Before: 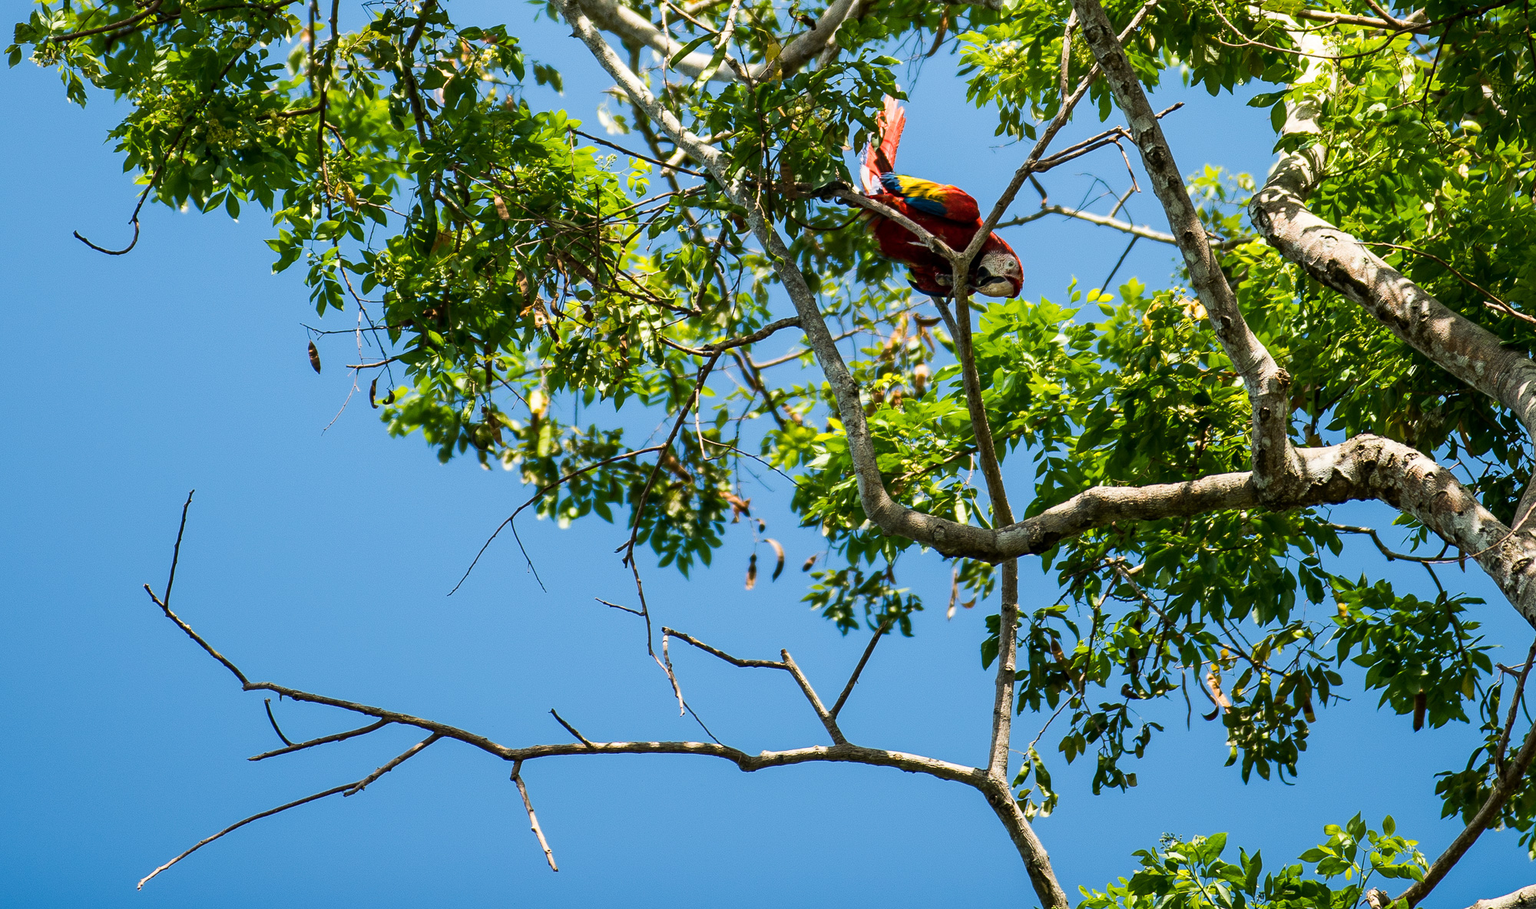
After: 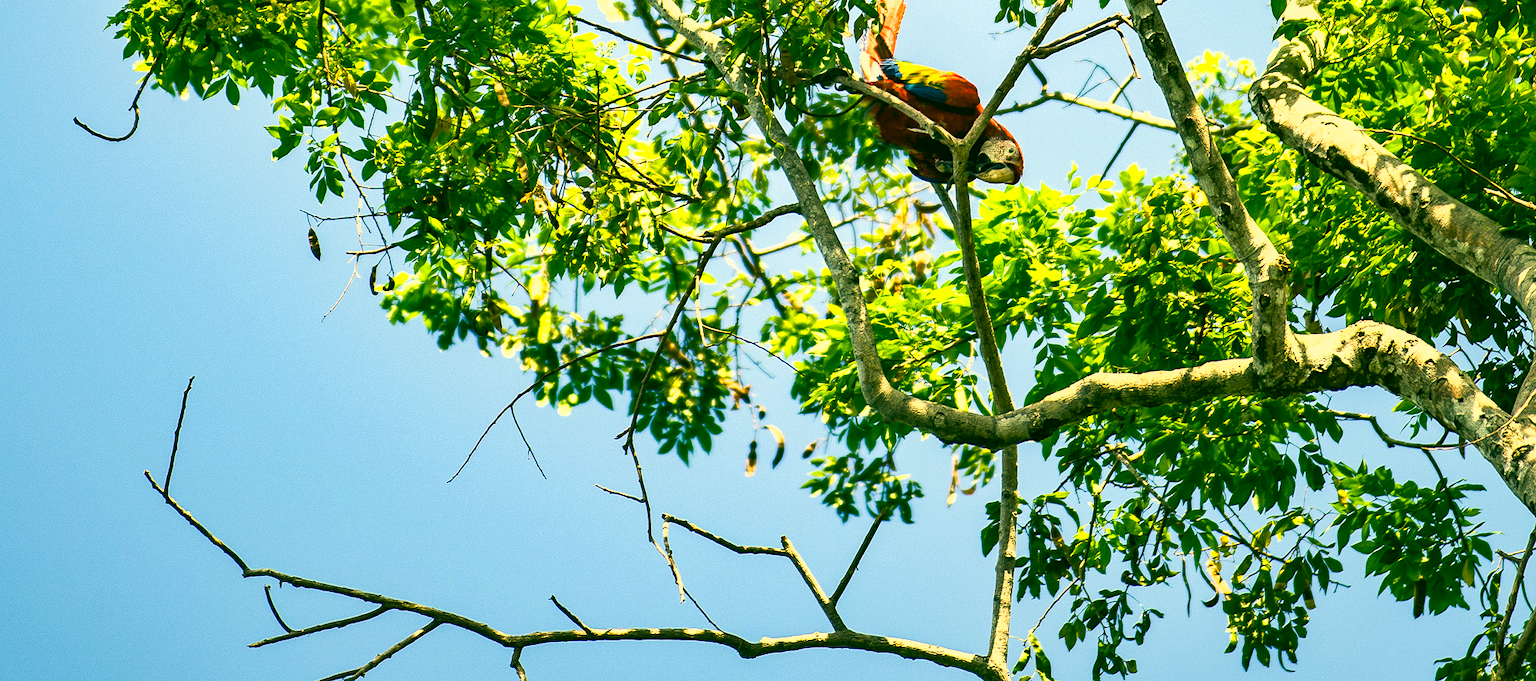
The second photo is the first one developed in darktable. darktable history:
shadows and highlights: low approximation 0.01, soften with gaussian
color correction: highlights a* 5.62, highlights b* 33.57, shadows a* -25.86, shadows b* 4.02
crop and rotate: top 12.5%, bottom 12.5%
exposure: black level correction 0, exposure 1.015 EV, compensate exposure bias true, compensate highlight preservation false
